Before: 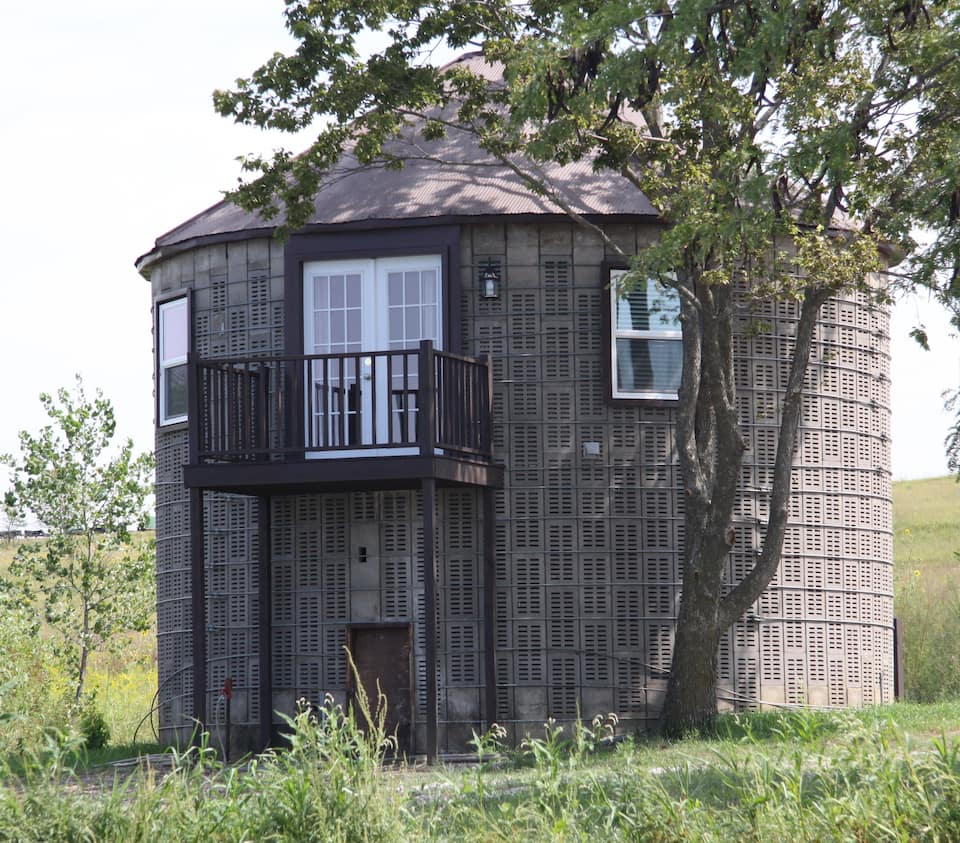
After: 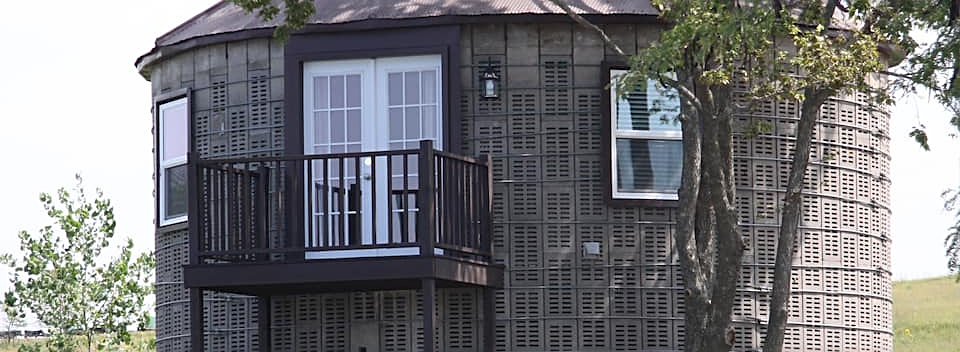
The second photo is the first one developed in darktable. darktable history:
sharpen: on, module defaults
crop and rotate: top 23.84%, bottom 34.294%
exposure: exposure 0 EV, compensate highlight preservation false
